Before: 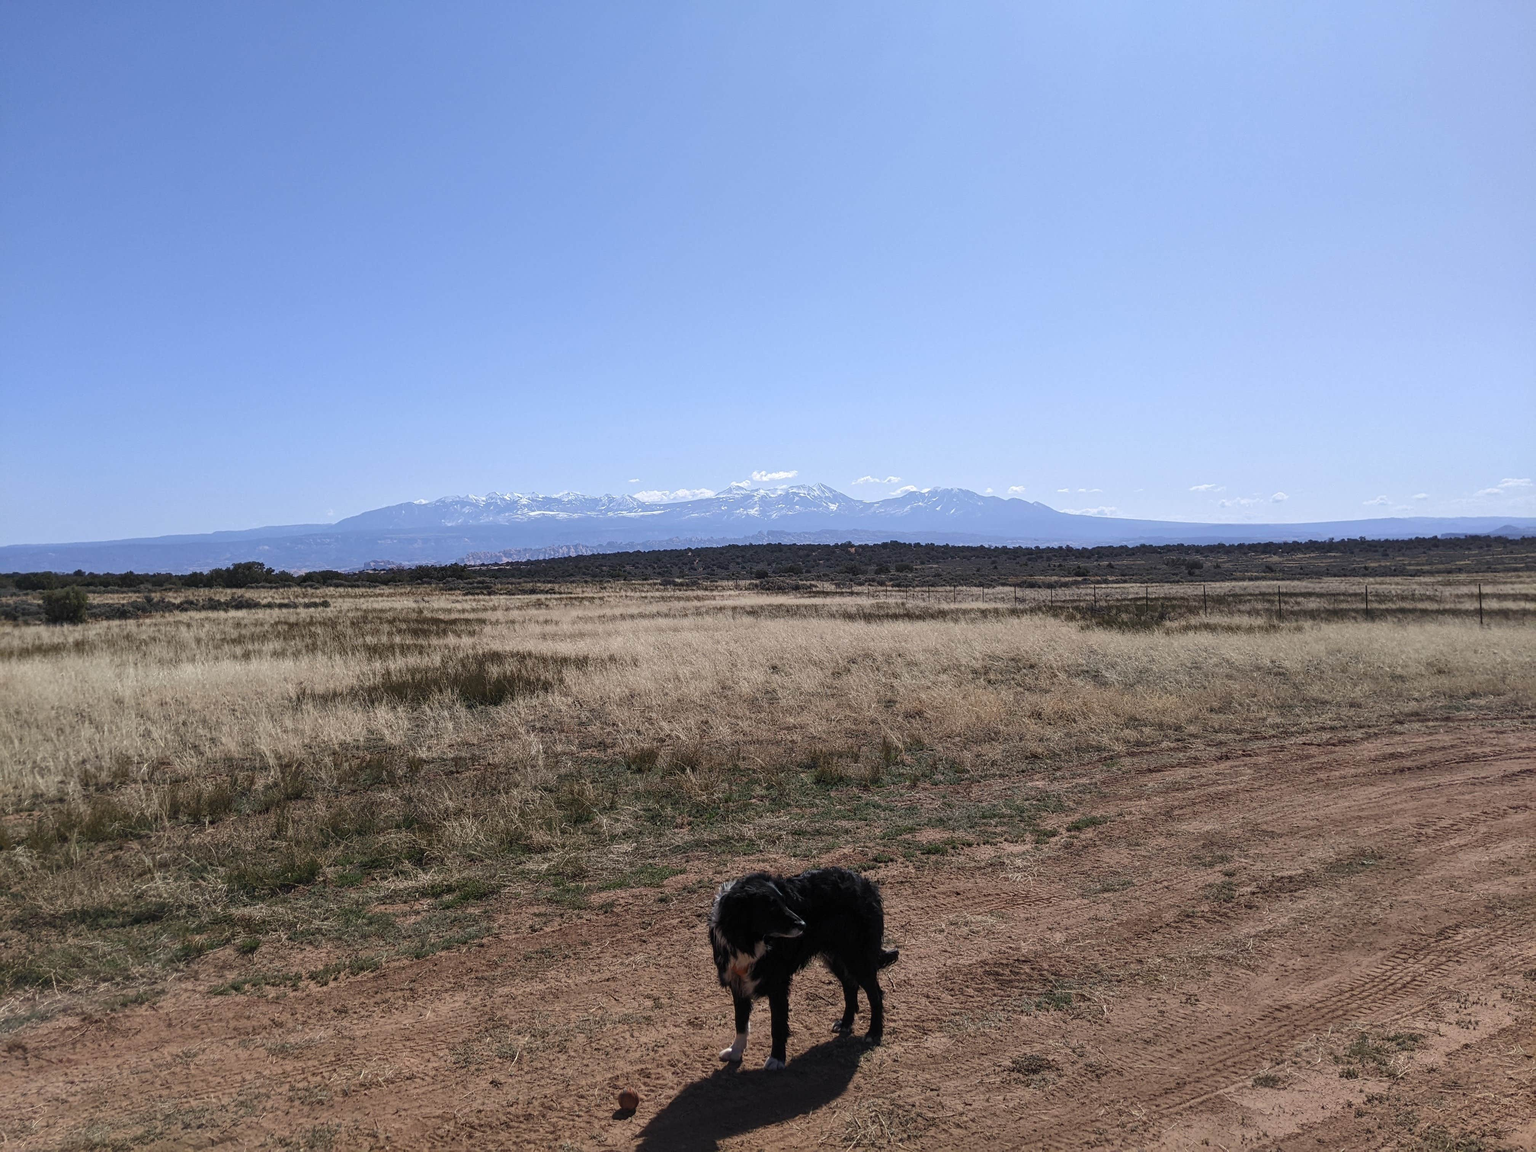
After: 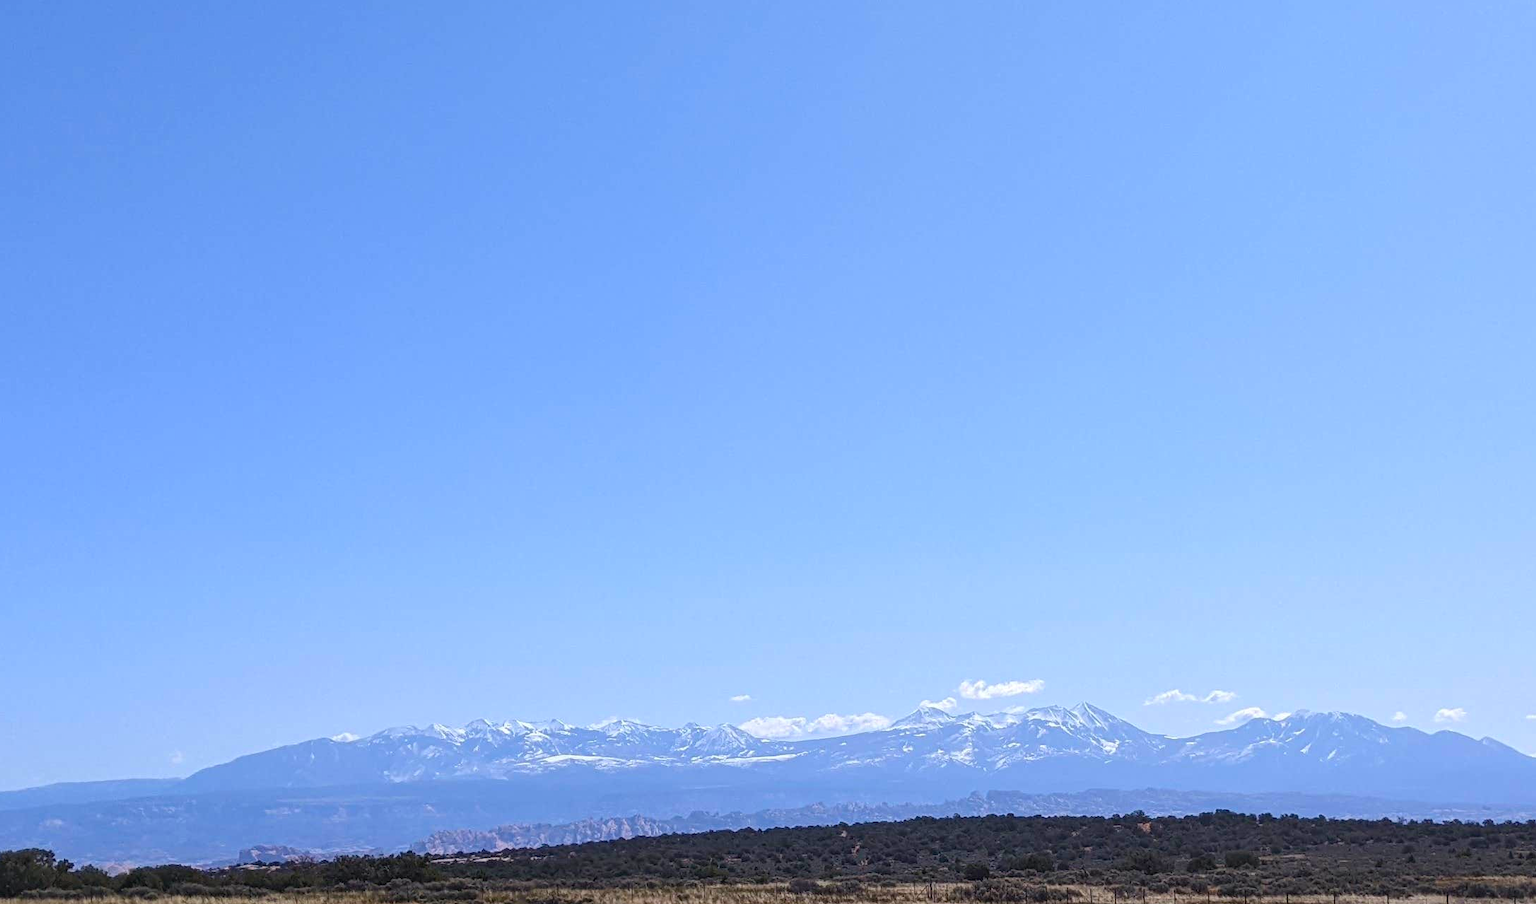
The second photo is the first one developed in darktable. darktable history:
color balance rgb: perceptual saturation grading › global saturation 40%, global vibrance 15%
crop: left 15.306%, top 9.065%, right 30.789%, bottom 48.638%
